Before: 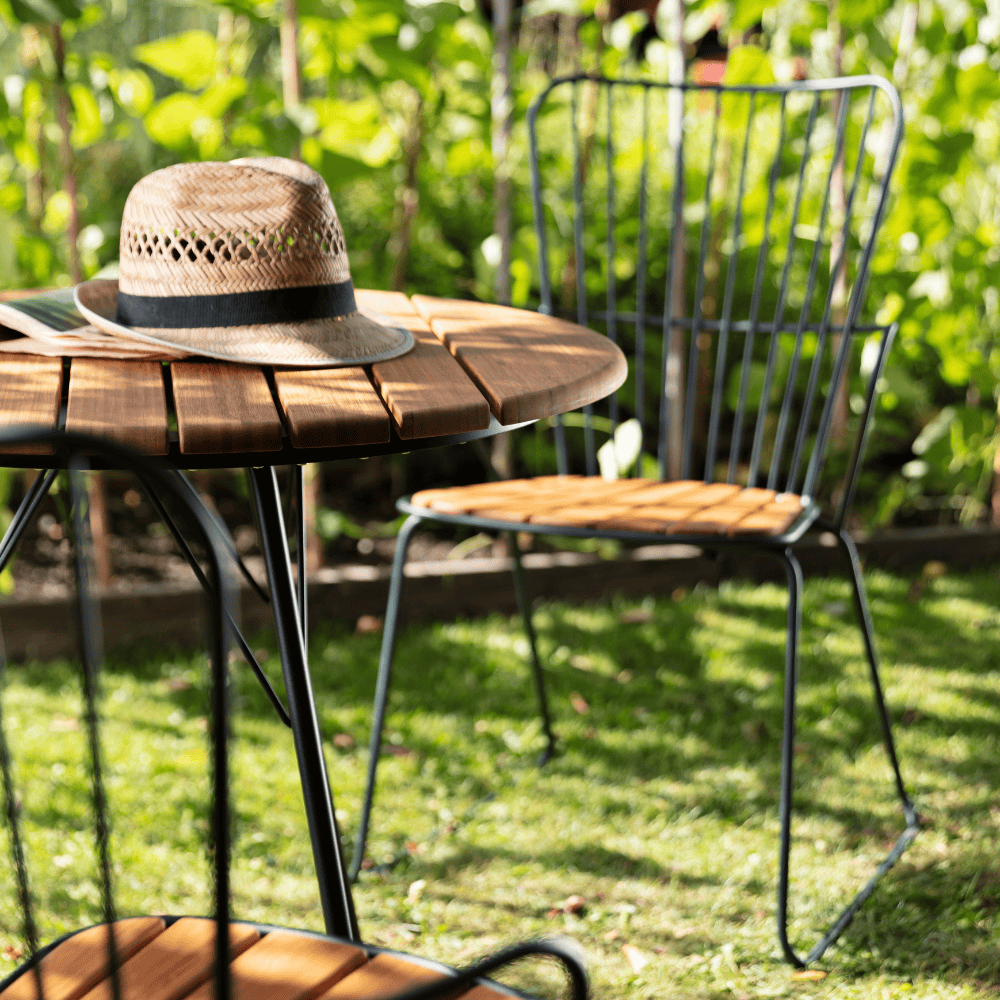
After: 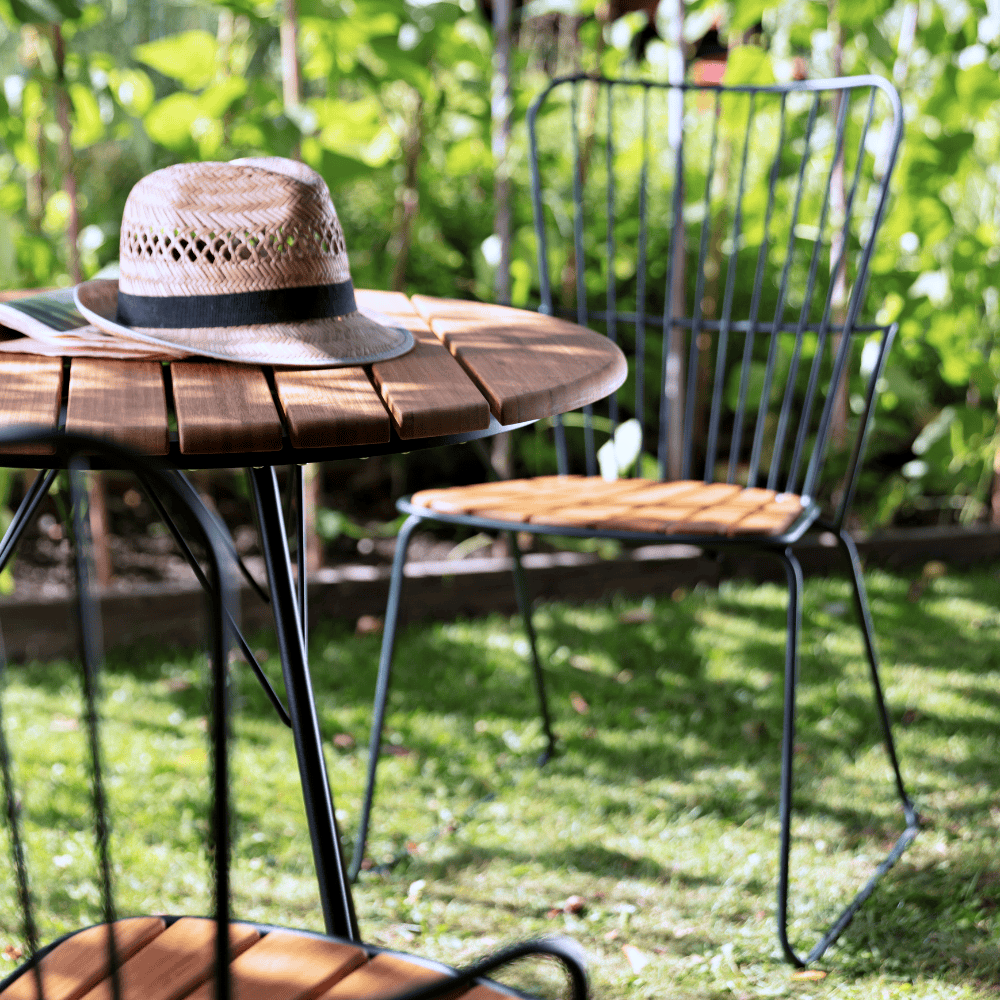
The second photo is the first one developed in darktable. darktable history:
exposure: black level correction 0.002, compensate exposure bias true, compensate highlight preservation false
tone equalizer: on, module defaults
color calibration: illuminant as shot in camera, x 0.376, y 0.393, temperature 4209.64 K
